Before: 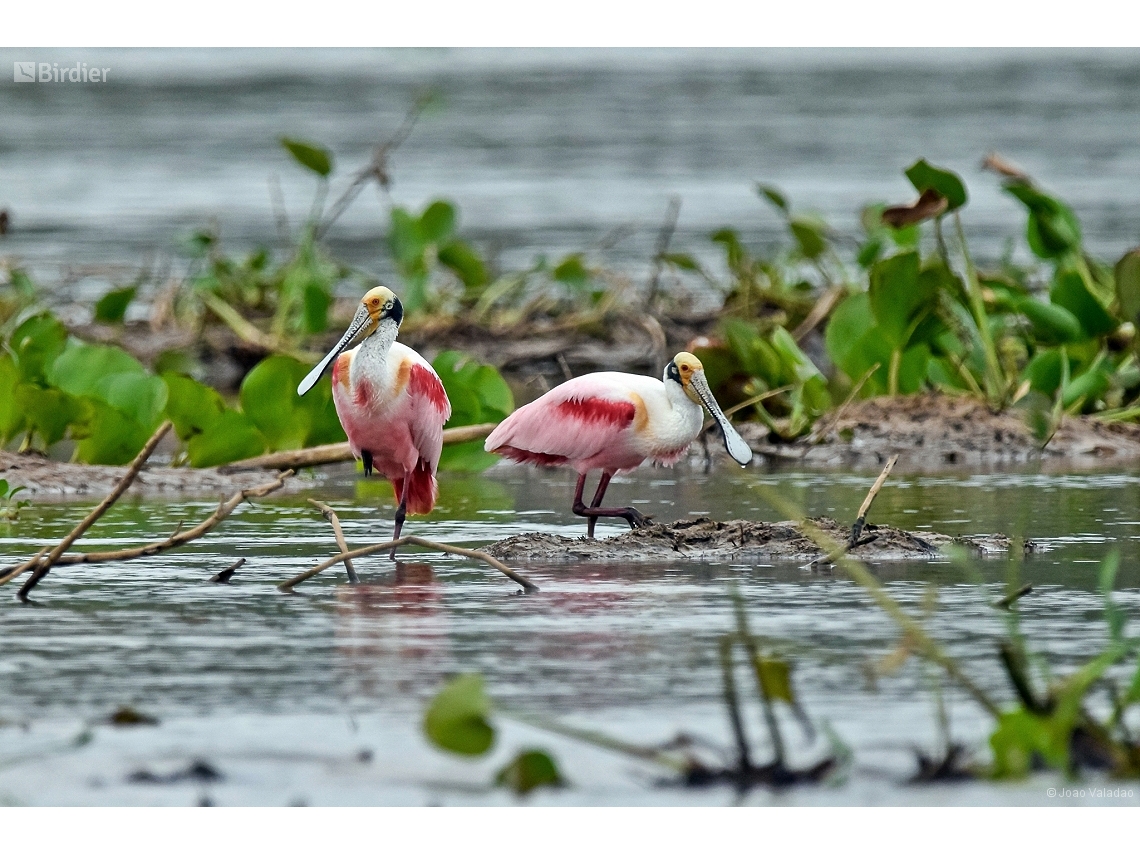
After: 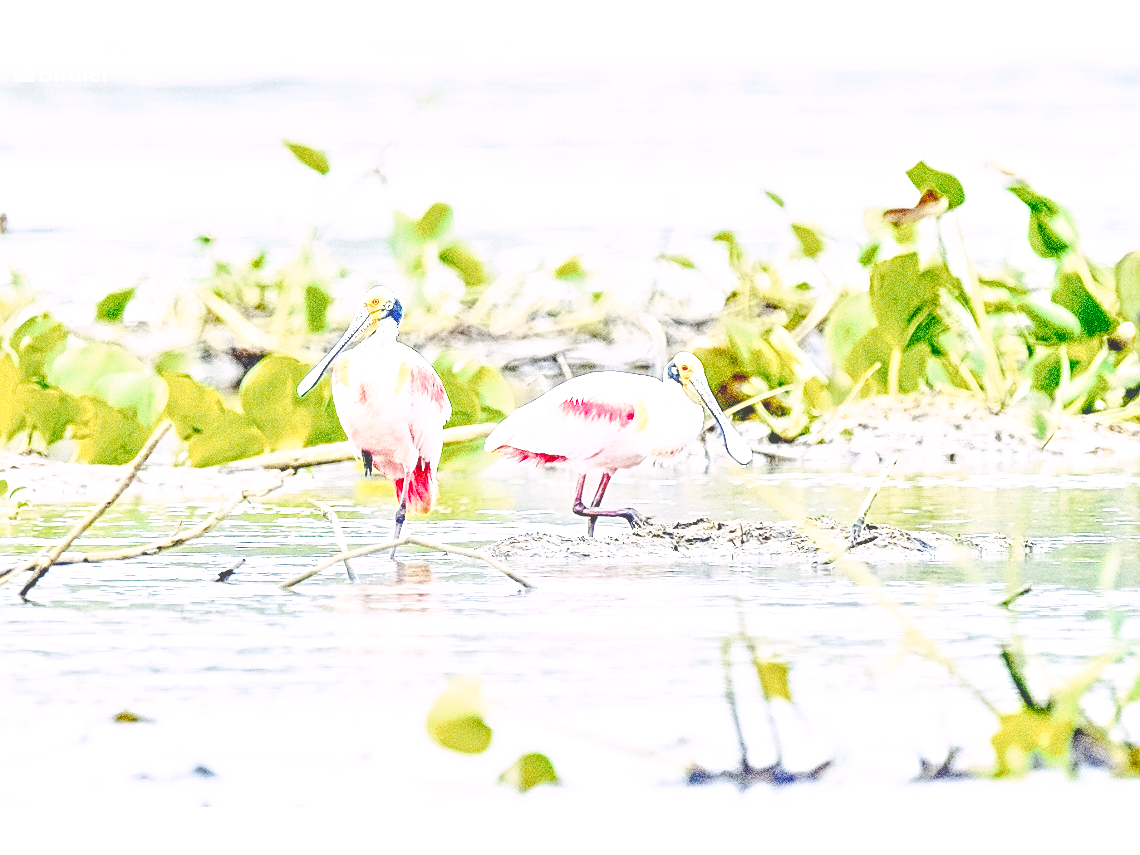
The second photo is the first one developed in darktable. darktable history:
sharpen: on, module defaults
color look up table: target L [98.57, 85.81, 79.82, 79.72, 69.87, 48.05, 68.42, 64.48, 62.2, 59.8, 61.14, 40.08, 34.65, 25.8, 23.85, 200.63, 85.99, 84.7, 71.01, 65.71, 62.3, 56.52, 45.88, 55.14, 40.89, 37.01, 44.1, 36.73, 9.656, 84.34, 78.84, 71.88, 64.6, 64.2, 58.34, 61.4, 60.38, 43.56, 44.09, 48.69, 39.88, 36.13, 17.58, 15.52, 85.39, 77.92, 64.11, 49.94, 32.15], target a [8.461, -1.946, -2.742, -38, -49.1, -37.81, -24.89, -41.56, -43.72, -9.313, -5.421, -28.82, -24.18, -1.401, -12.45, 0, 2.078, 9.747, 9.09, 10.66, 51.7, 68.37, 52.66, 53.24, 27.67, 4.317, 52.12, 33.44, 17.64, 13.38, 28.34, 19.61, 63.43, 68.46, 2.102, -13.69, 9.889, 25.35, 9.27, 54.35, 41.03, 28.68, 5.355, 15.83, -10.74, -40.11, -24.41, -22.19, 5.717], target b [1.604, 24.42, 60.41, -35.05, -7.43, 35.93, -4.636, 45.58, 1.016, 51.07, 20.21, 26.05, 24.12, 21.01, 3.25, 0, 42.6, 21.39, 60.51, 48.89, 20.81, -5.45, 28.44, 0.613, 4.967, 14.39, 25.54, 31.15, 17.31, -27.35, -12.15, -43.11, -31.97, -46.73, -10.78, -59.07, -59.83, -31.69, -65.94, -63.76, -44.75, -78.4, -3.911, -28.73, -26.95, -38.61, -50.22, -18.91, -38.35], num patches 49
tone curve: curves: ch0 [(0, 0) (0.003, 0) (0.011, 0.001) (0.025, 0.003) (0.044, 0.005) (0.069, 0.012) (0.1, 0.023) (0.136, 0.039) (0.177, 0.088) (0.224, 0.15) (0.277, 0.24) (0.335, 0.337) (0.399, 0.437) (0.468, 0.535) (0.543, 0.629) (0.623, 0.71) (0.709, 0.782) (0.801, 0.856) (0.898, 0.94) (1, 1)], preserve colors none
exposure: exposure 0.661 EV, compensate highlight preservation false
local contrast: highlights 66%, shadows 33%, detail 166%, midtone range 0.2
contrast brightness saturation: contrast 0.4, brightness 0.05, saturation 0.25
